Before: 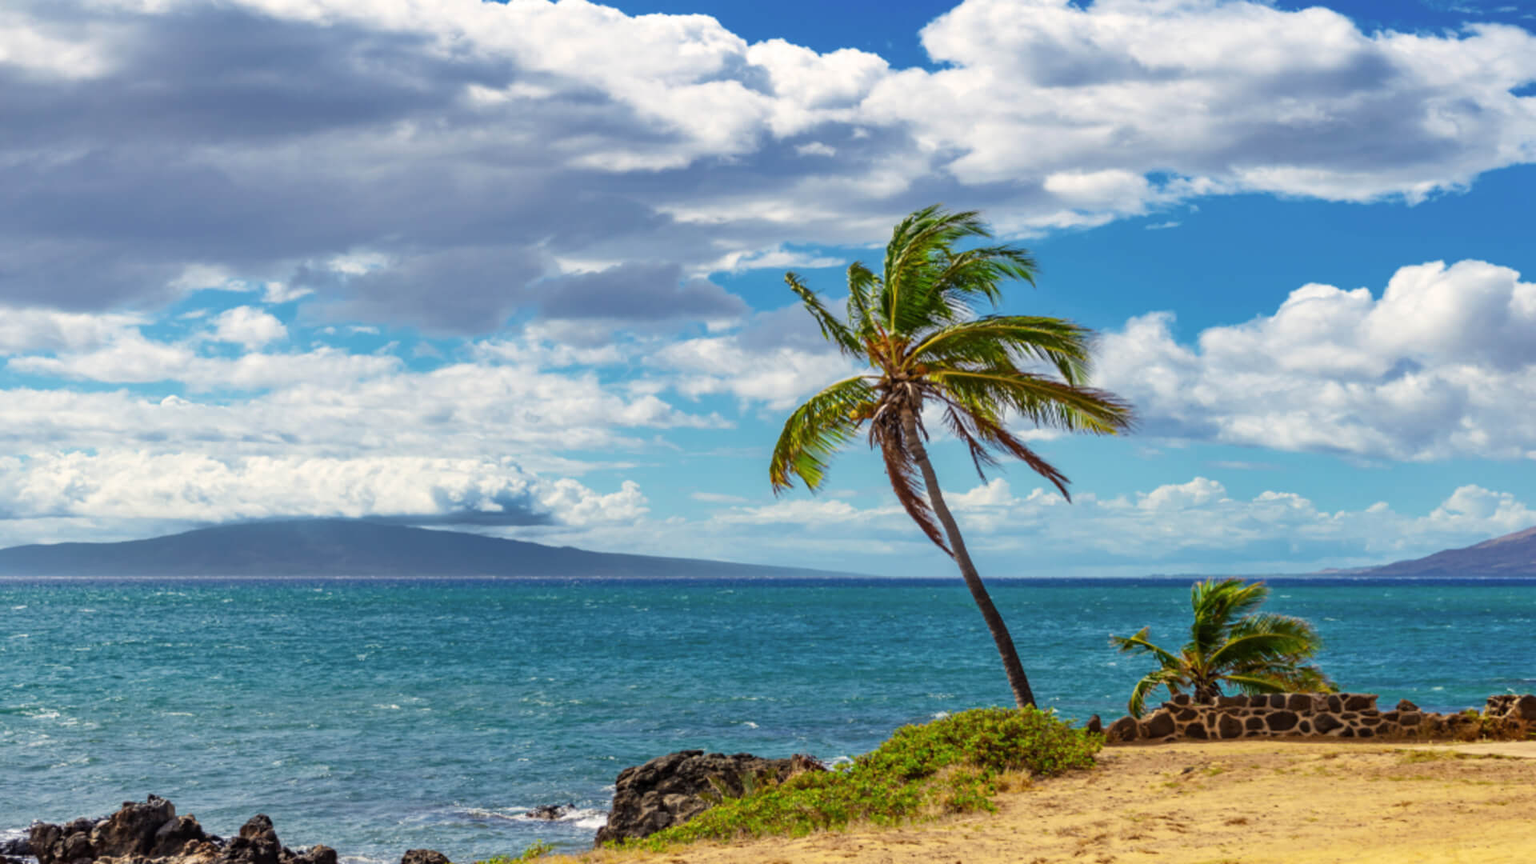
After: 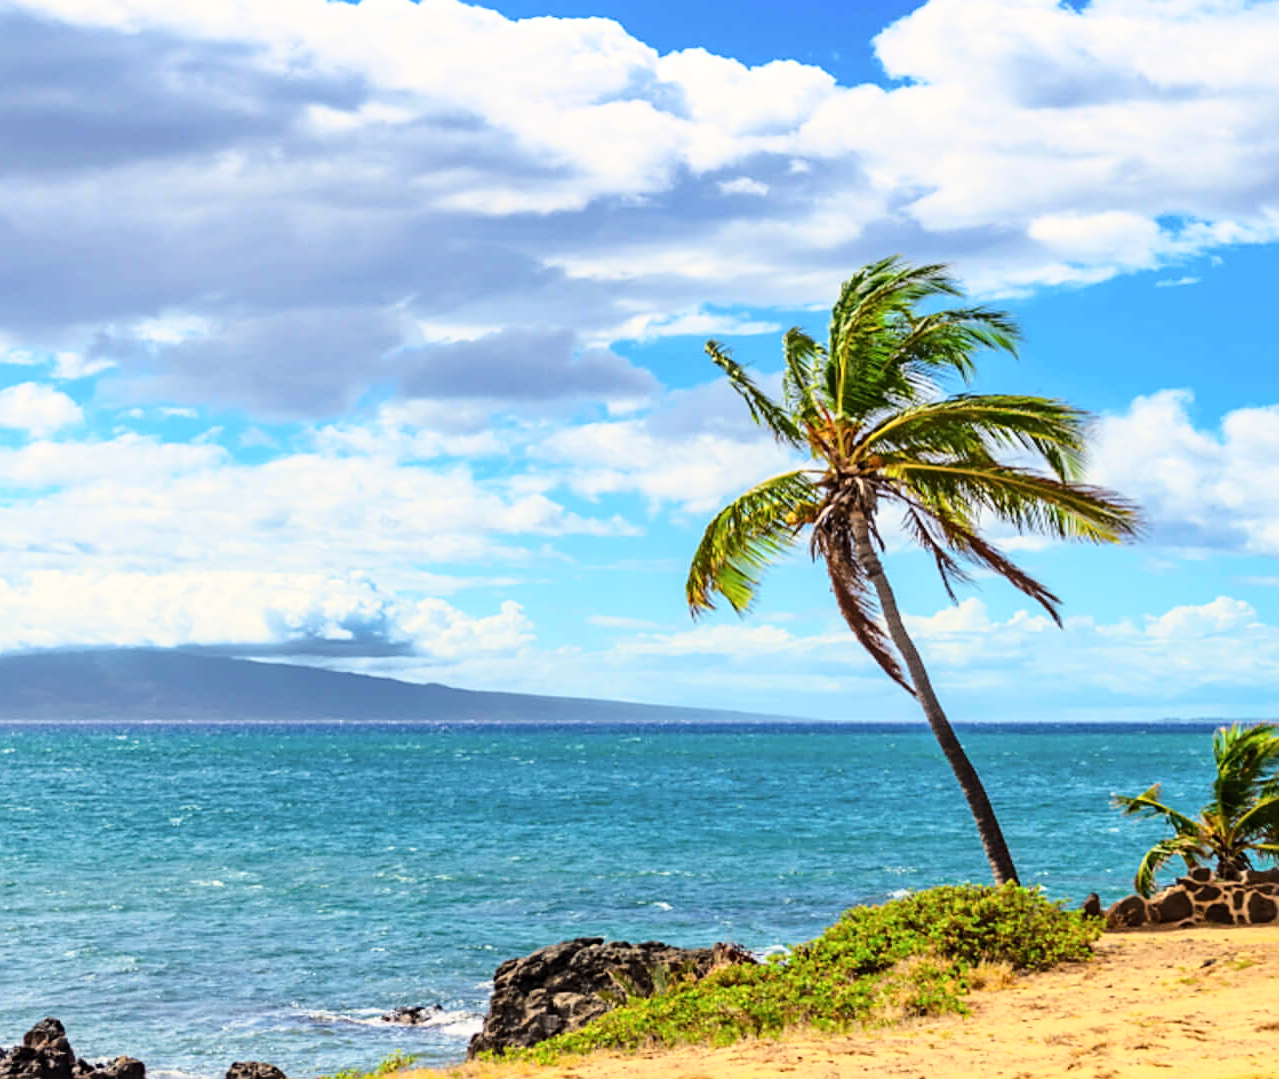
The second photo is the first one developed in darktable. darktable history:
sharpen: on, module defaults
crop and rotate: left 14.391%, right 18.98%
base curve: curves: ch0 [(0, 0) (0.028, 0.03) (0.121, 0.232) (0.46, 0.748) (0.859, 0.968) (1, 1)]
